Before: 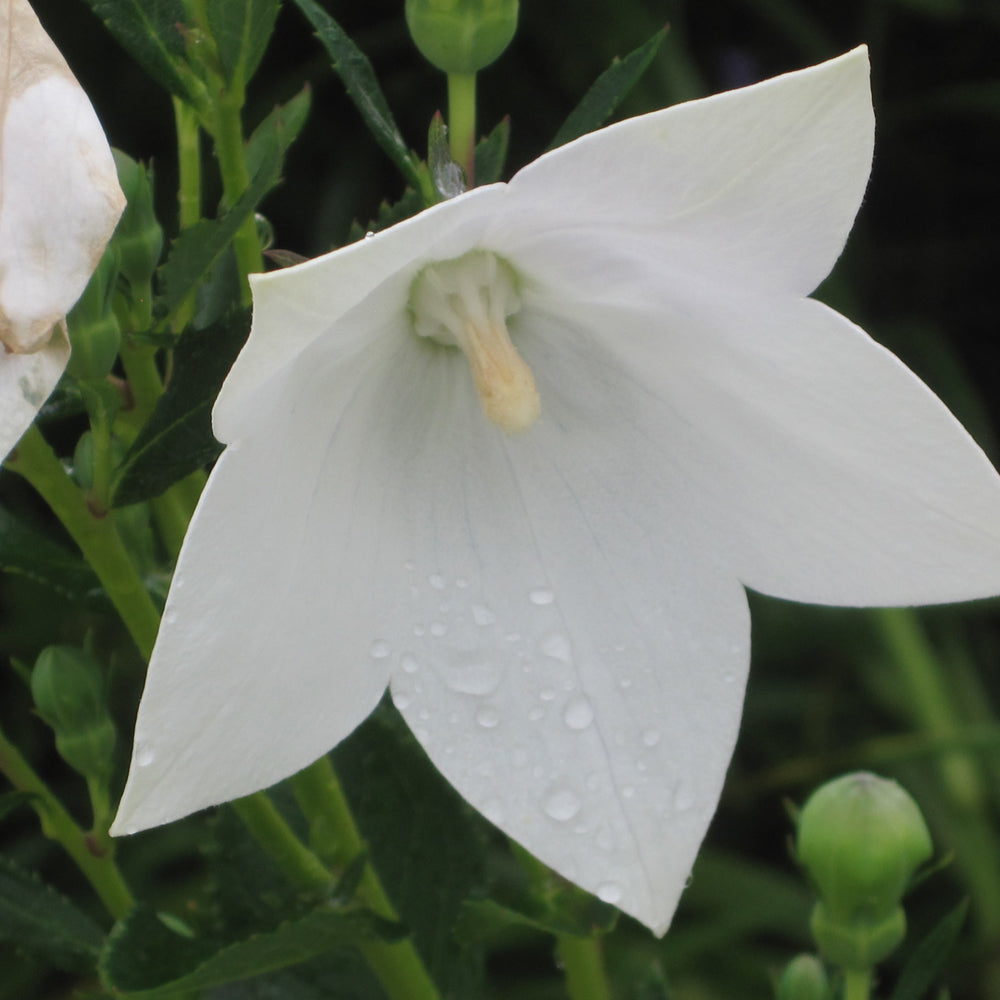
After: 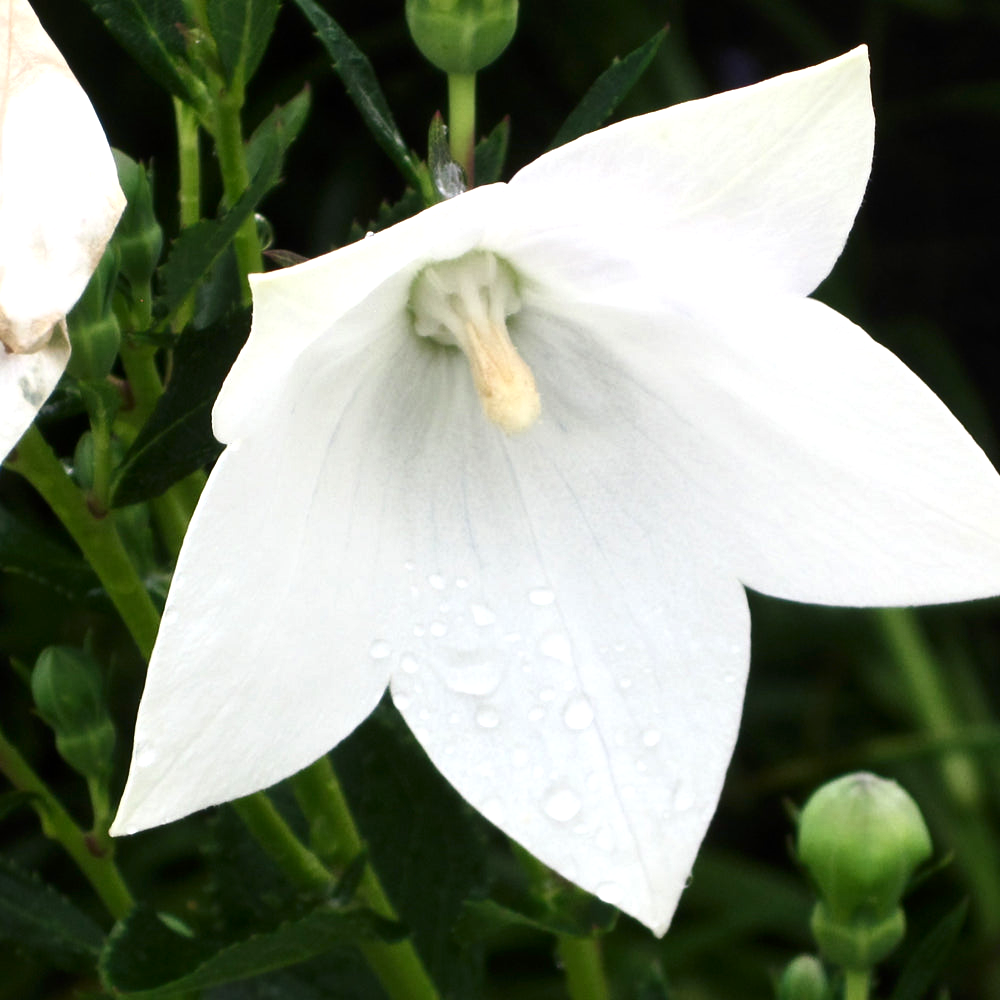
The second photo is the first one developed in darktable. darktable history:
levels: levels [0, 0.43, 0.859]
contrast brightness saturation: contrast 0.28
local contrast: mode bilateral grid, contrast 20, coarseness 50, detail 120%, midtone range 0.2
